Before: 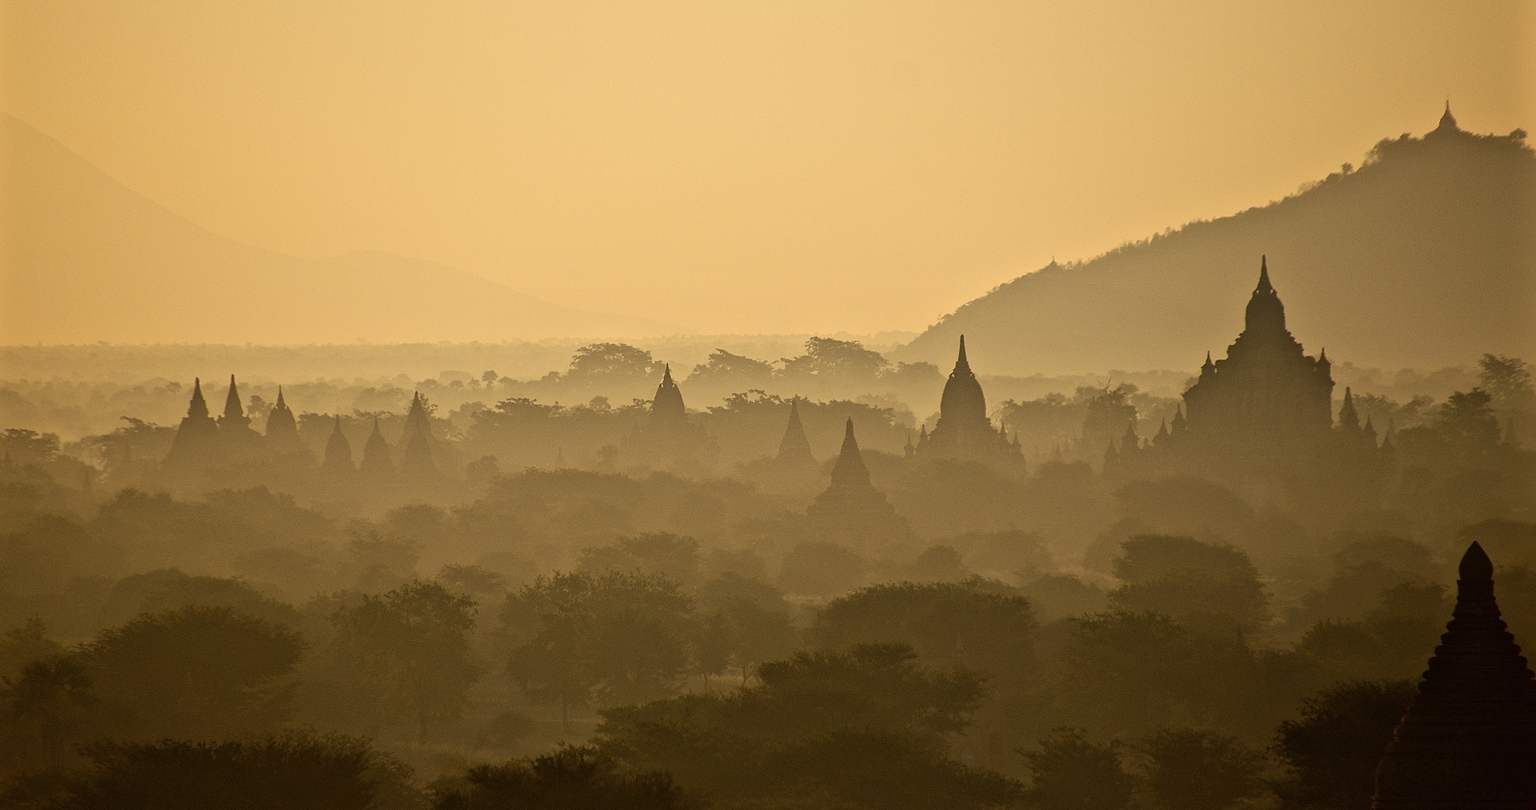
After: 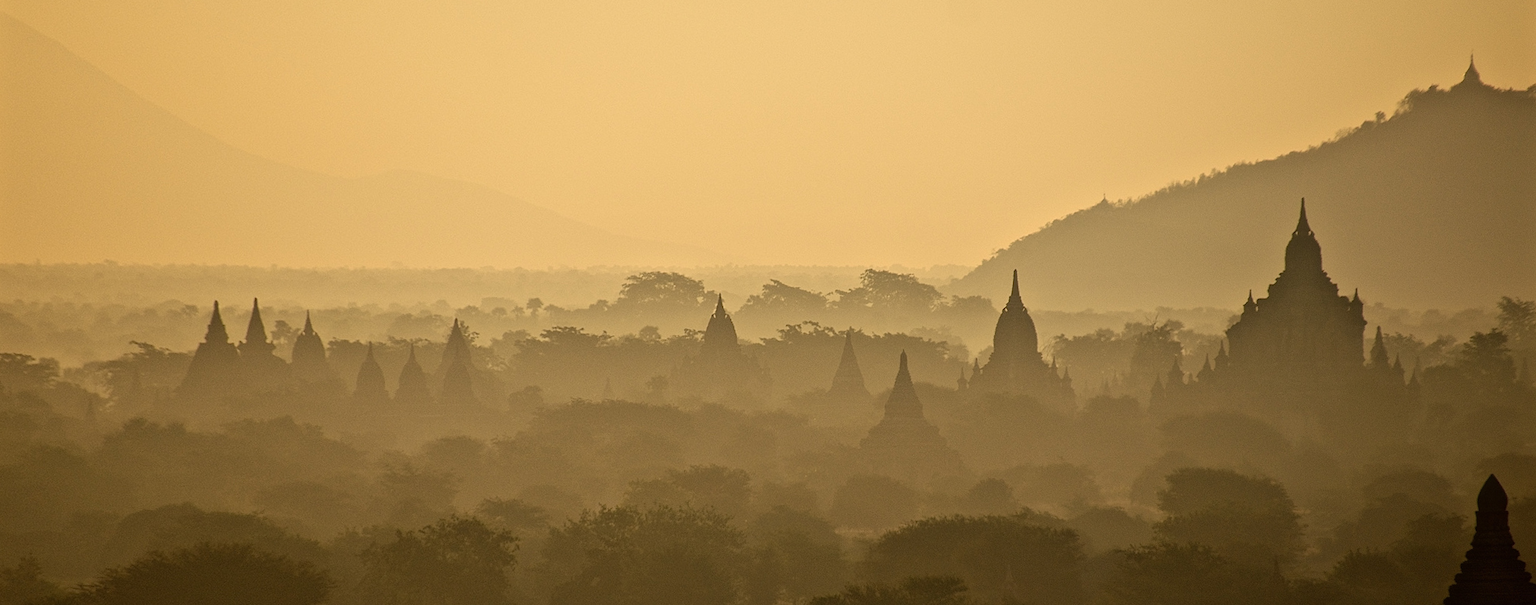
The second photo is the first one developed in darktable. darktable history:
rotate and perspective: rotation 0.679°, lens shift (horizontal) 0.136, crop left 0.009, crop right 0.991, crop top 0.078, crop bottom 0.95
crop and rotate: top 5.667%, bottom 14.937%
